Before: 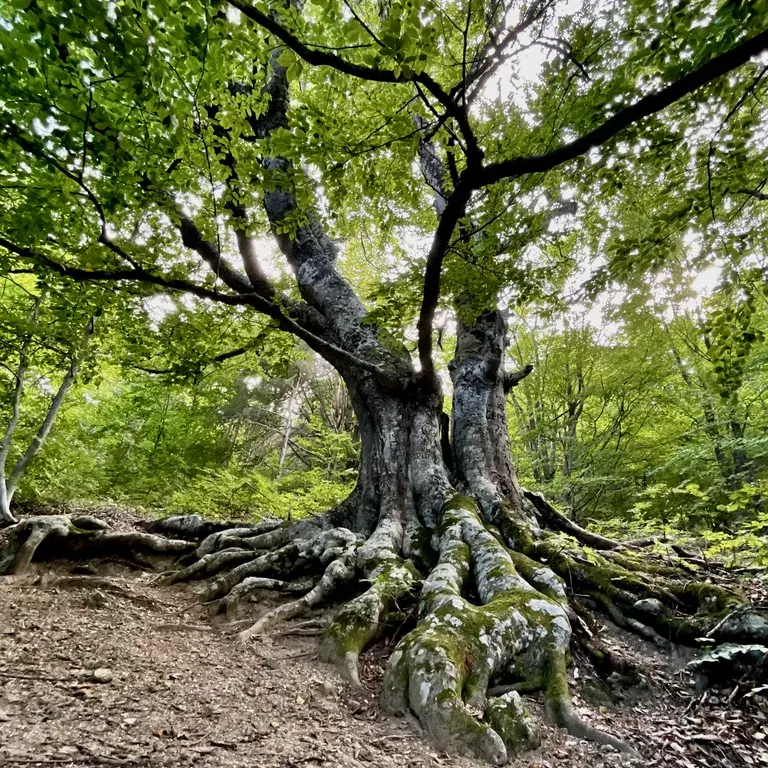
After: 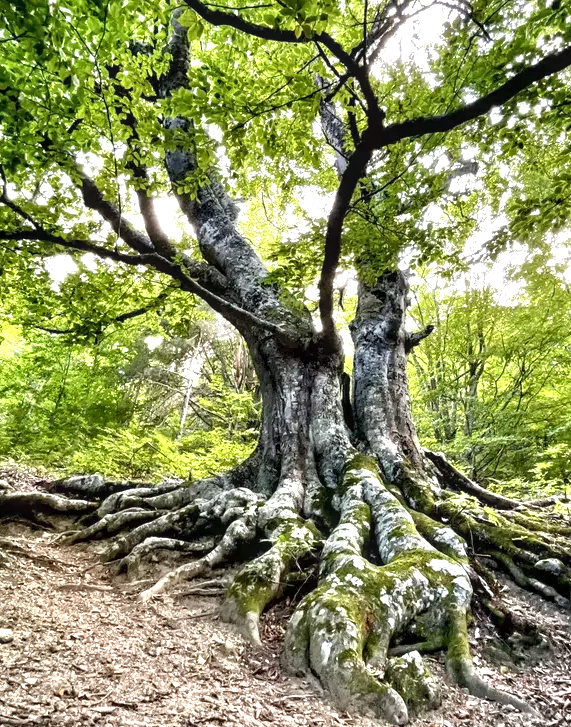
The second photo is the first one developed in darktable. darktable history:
exposure: black level correction 0, exposure 1.001 EV, compensate highlight preservation false
local contrast: on, module defaults
crop and rotate: left 12.984%, top 5.277%, right 12.58%
